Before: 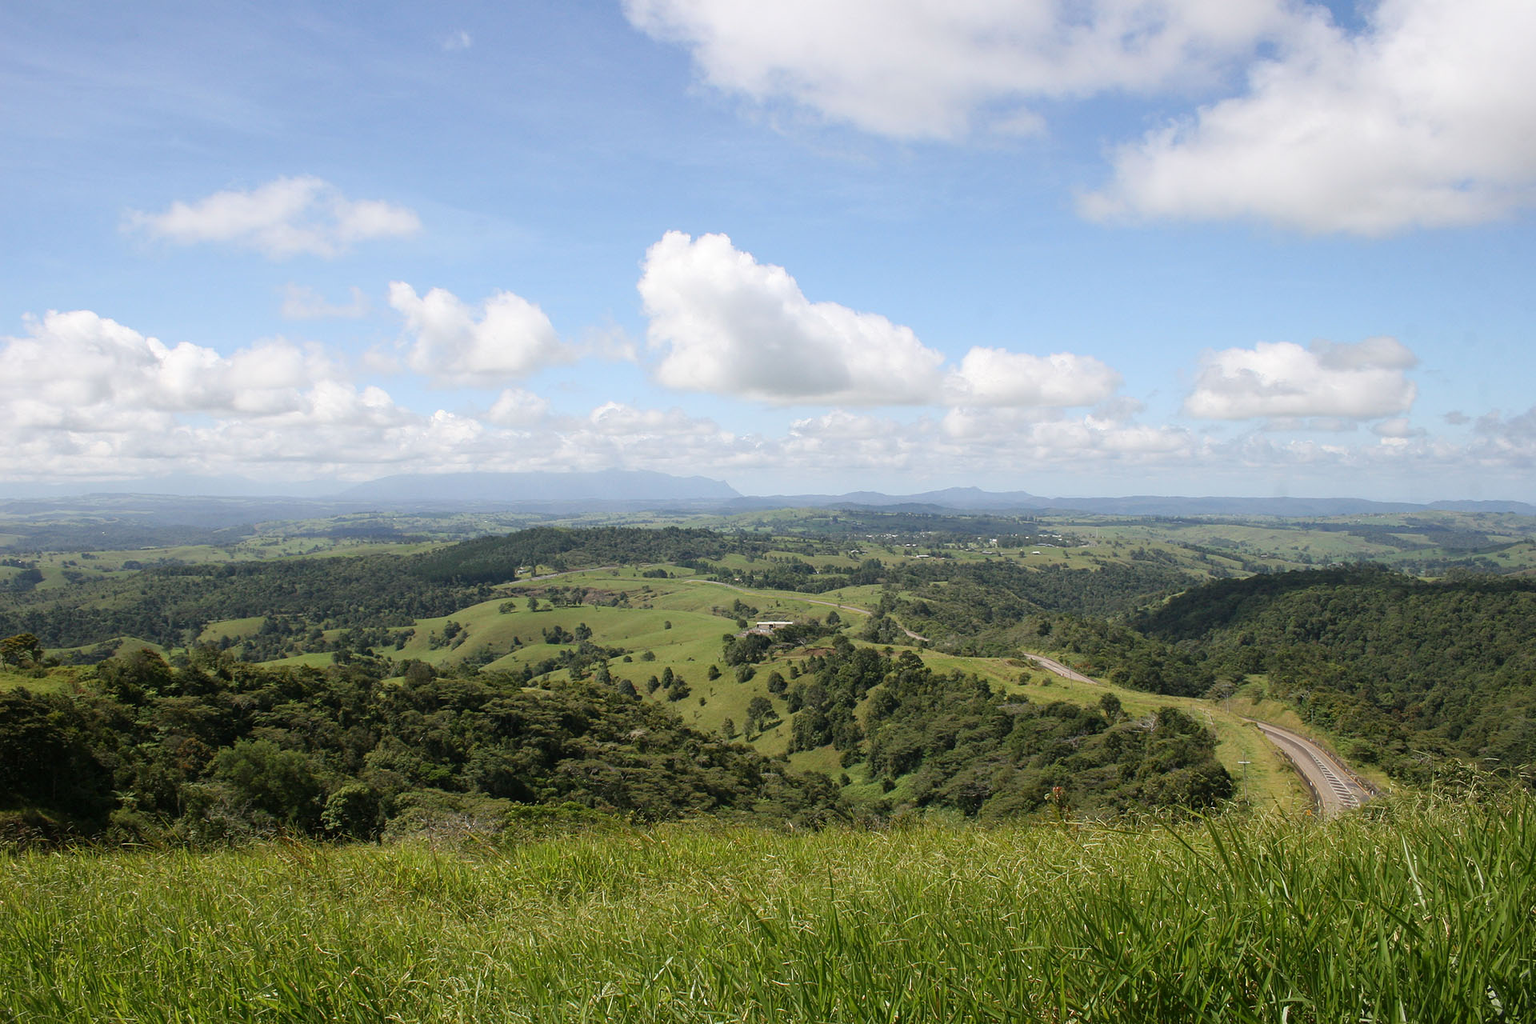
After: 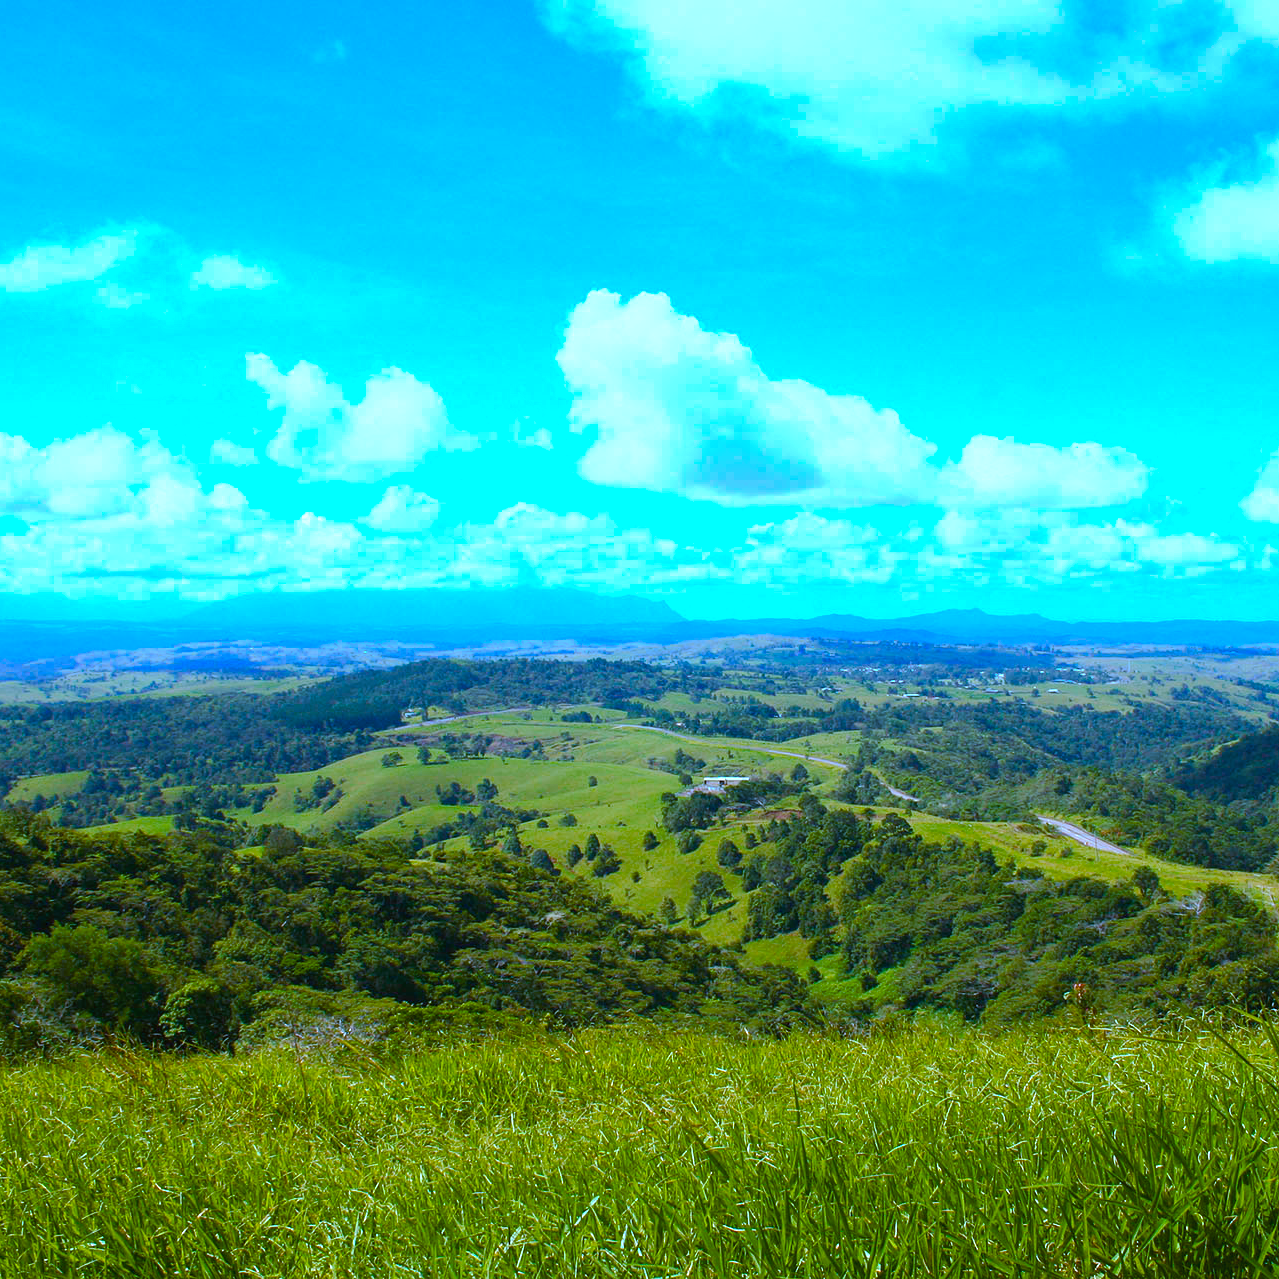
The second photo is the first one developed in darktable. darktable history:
color balance rgb: linear chroma grading › global chroma 25%, perceptual saturation grading › global saturation 45%, perceptual saturation grading › highlights -50%, perceptual saturation grading › shadows 30%, perceptual brilliance grading › global brilliance 18%, global vibrance 40%
white balance: red 0.871, blue 1.249
crop and rotate: left 12.648%, right 20.685%
tone curve: curves: ch0 [(0, 0) (0.003, 0.027) (0.011, 0.03) (0.025, 0.04) (0.044, 0.063) (0.069, 0.093) (0.1, 0.125) (0.136, 0.153) (0.177, 0.191) (0.224, 0.232) (0.277, 0.279) (0.335, 0.333) (0.399, 0.39) (0.468, 0.457) (0.543, 0.535) (0.623, 0.611) (0.709, 0.683) (0.801, 0.758) (0.898, 0.853) (1, 1)], preserve colors none
